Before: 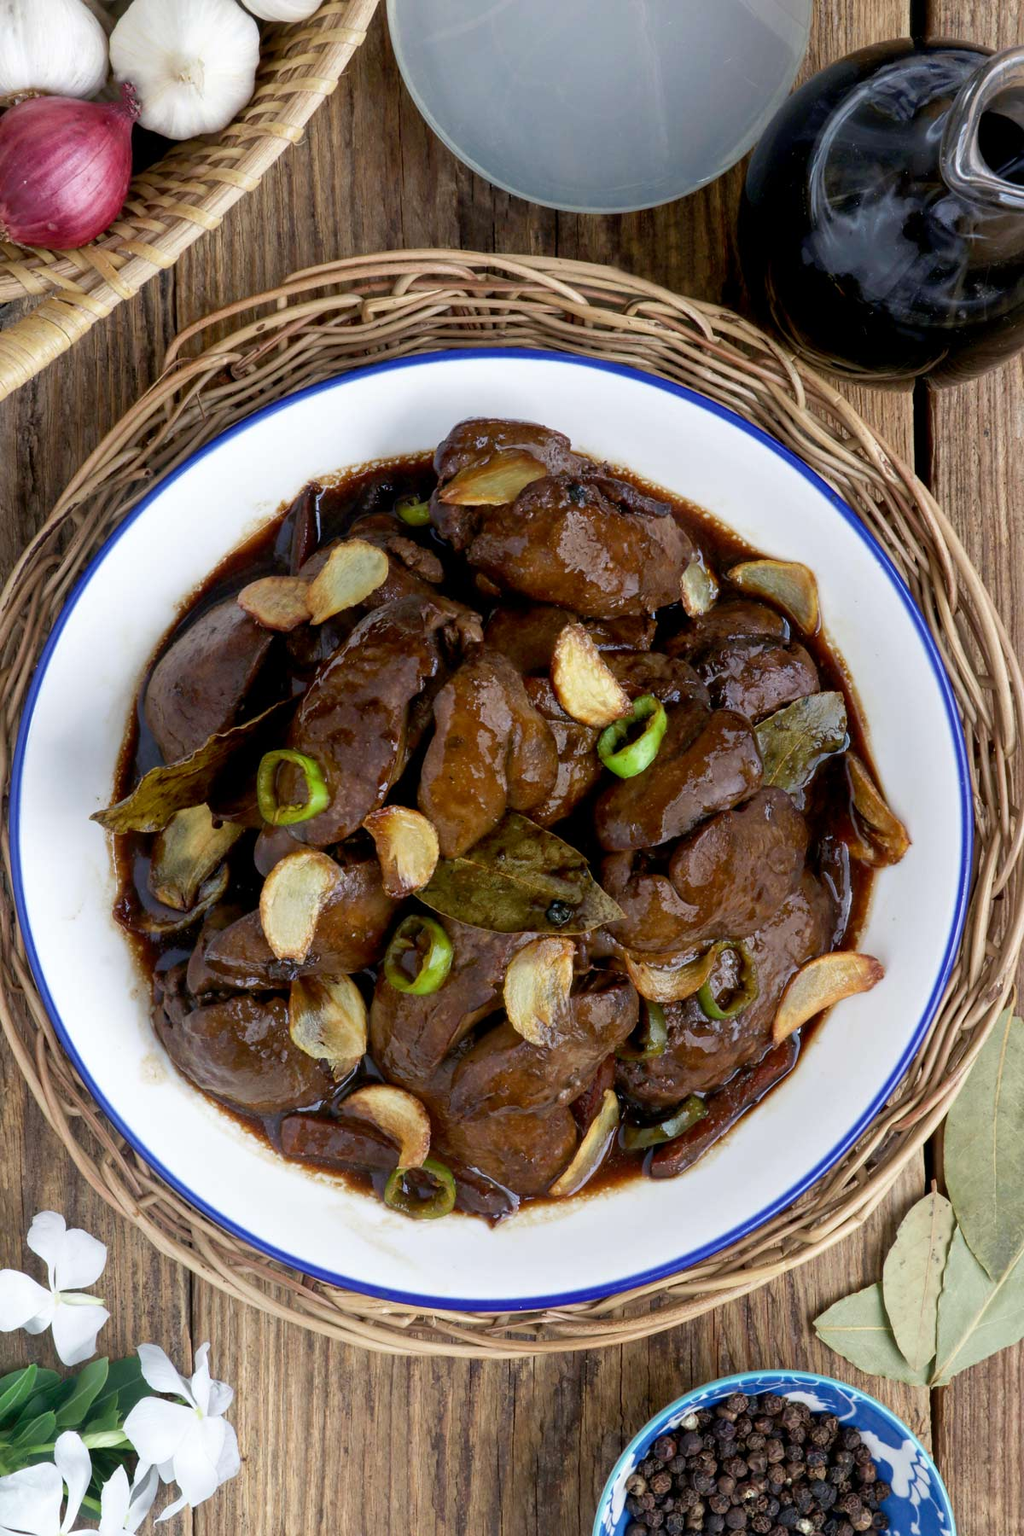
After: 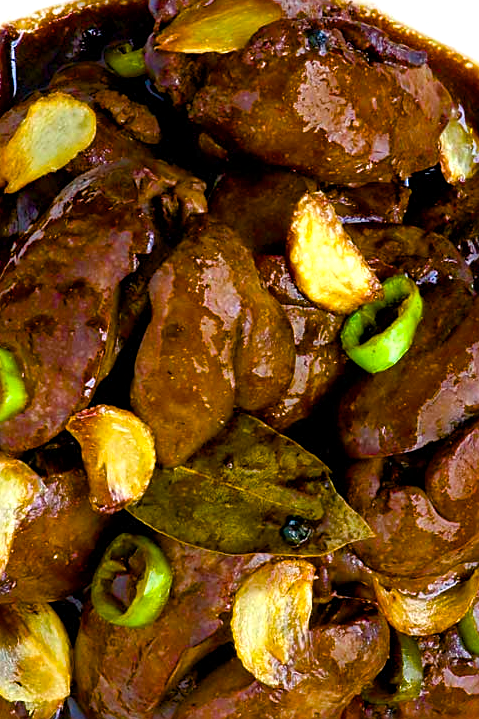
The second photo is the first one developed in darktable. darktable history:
crop: left 30%, top 30%, right 30%, bottom 30%
color balance rgb: linear chroma grading › global chroma 25%, perceptual saturation grading › global saturation 45%, perceptual saturation grading › highlights -50%, perceptual saturation grading › shadows 30%, perceptual brilliance grading › global brilliance 18%, global vibrance 40%
sharpen: on, module defaults
